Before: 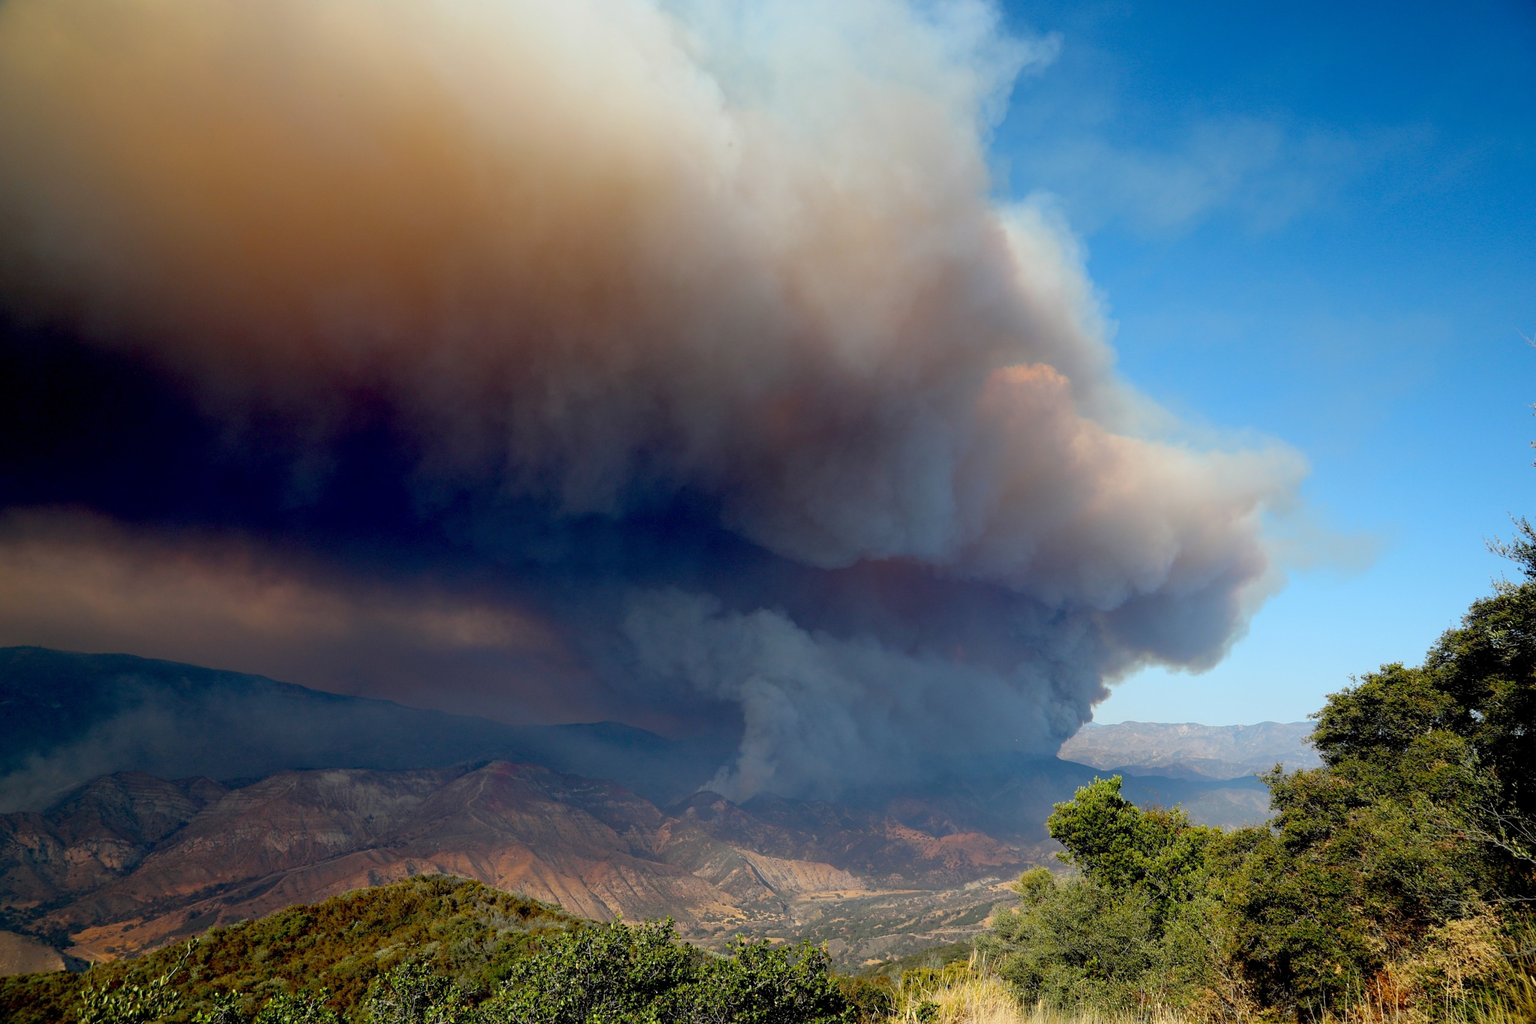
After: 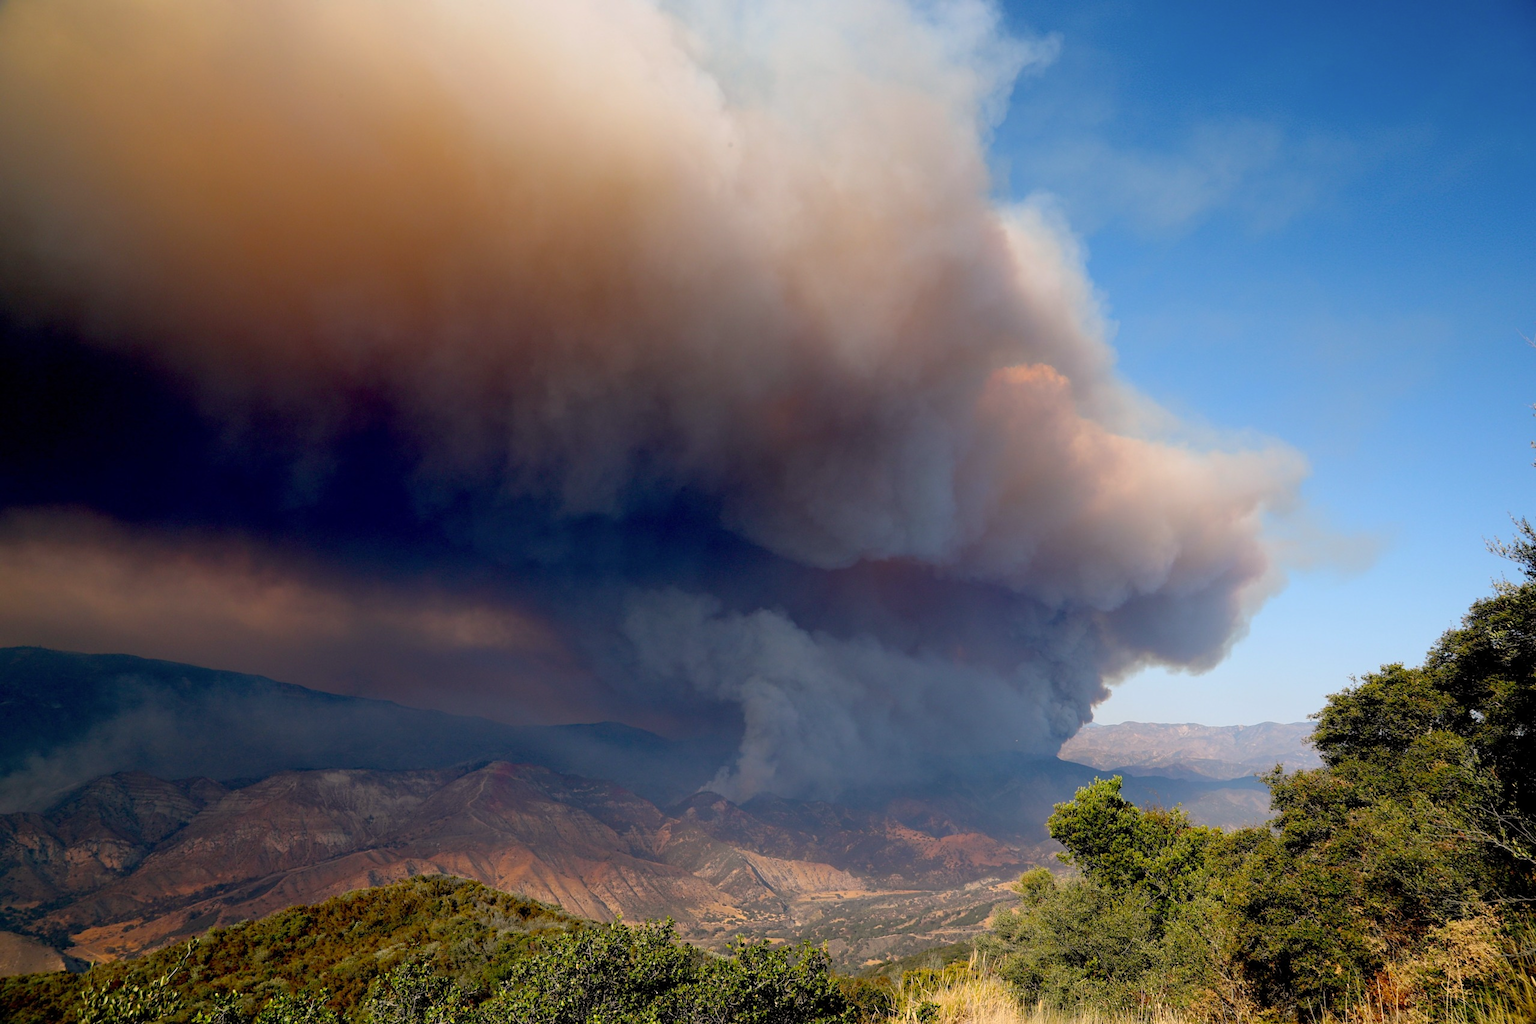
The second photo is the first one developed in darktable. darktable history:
color correction: highlights a* 7.56, highlights b* 4.12
